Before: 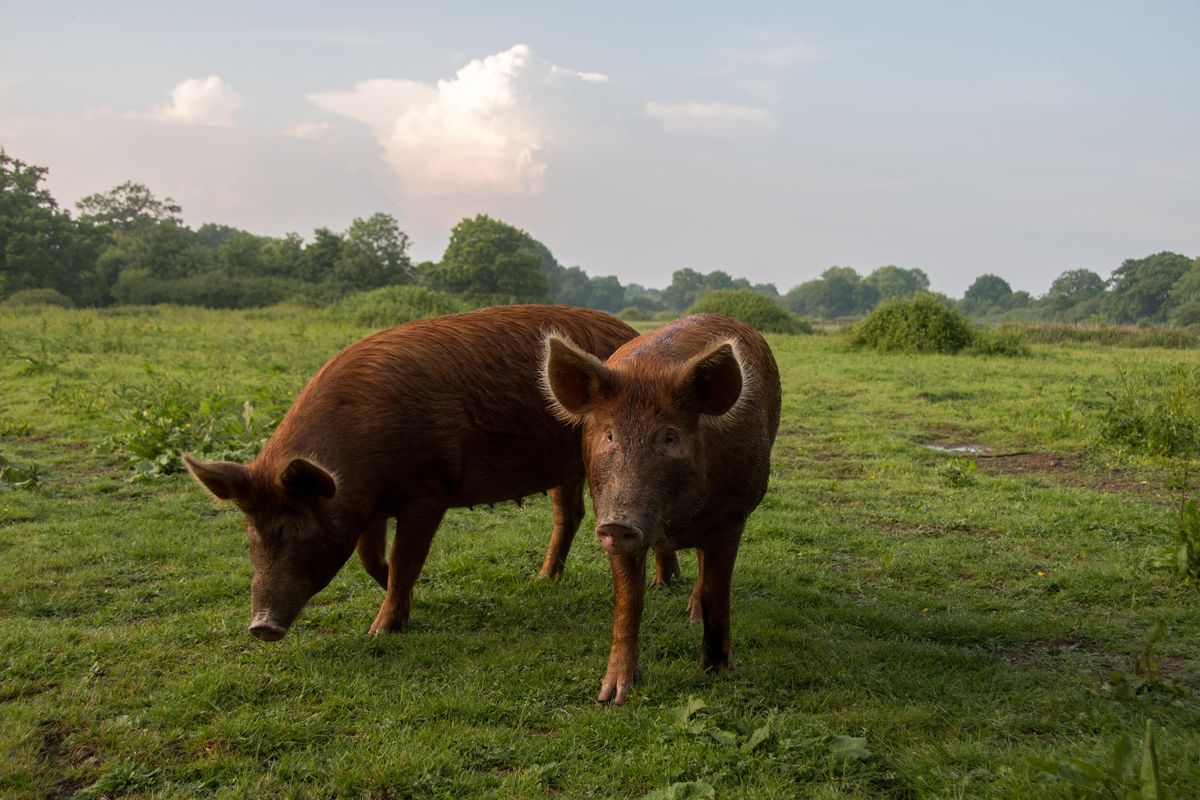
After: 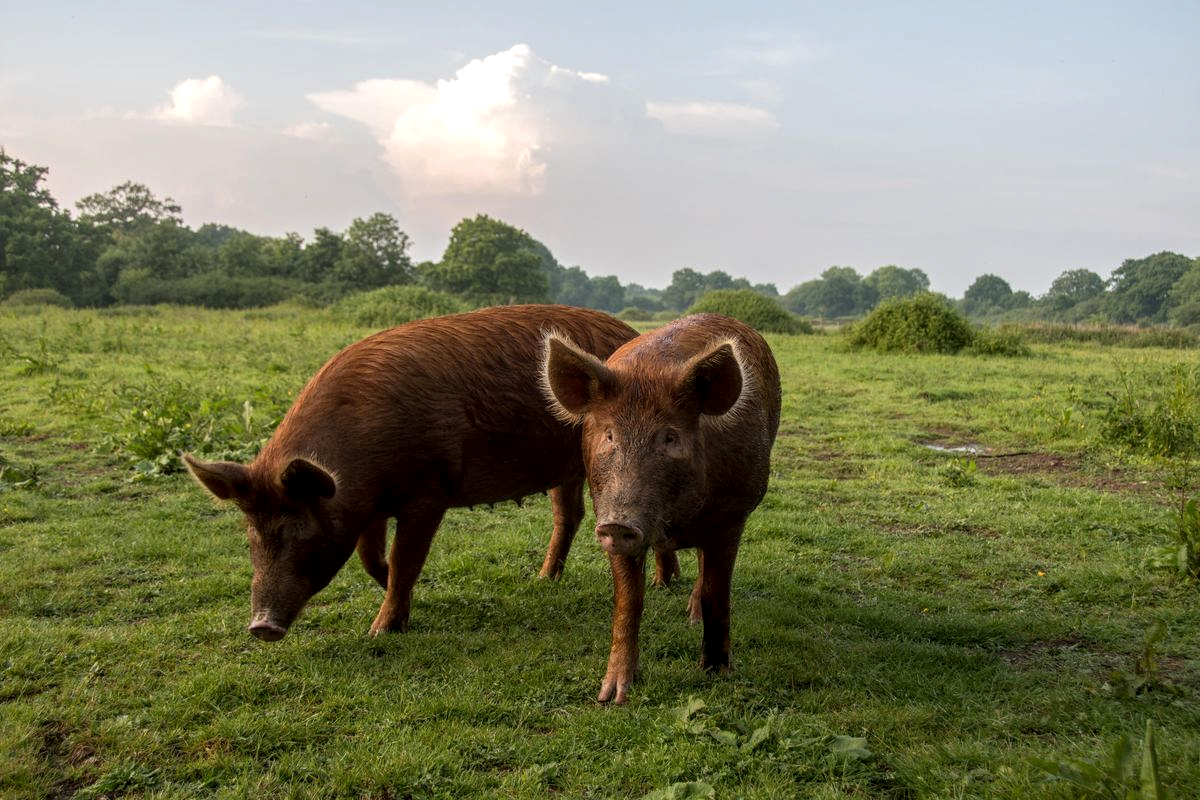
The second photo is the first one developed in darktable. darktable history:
exposure: exposure 0.203 EV, compensate exposure bias true, compensate highlight preservation false
local contrast: on, module defaults
